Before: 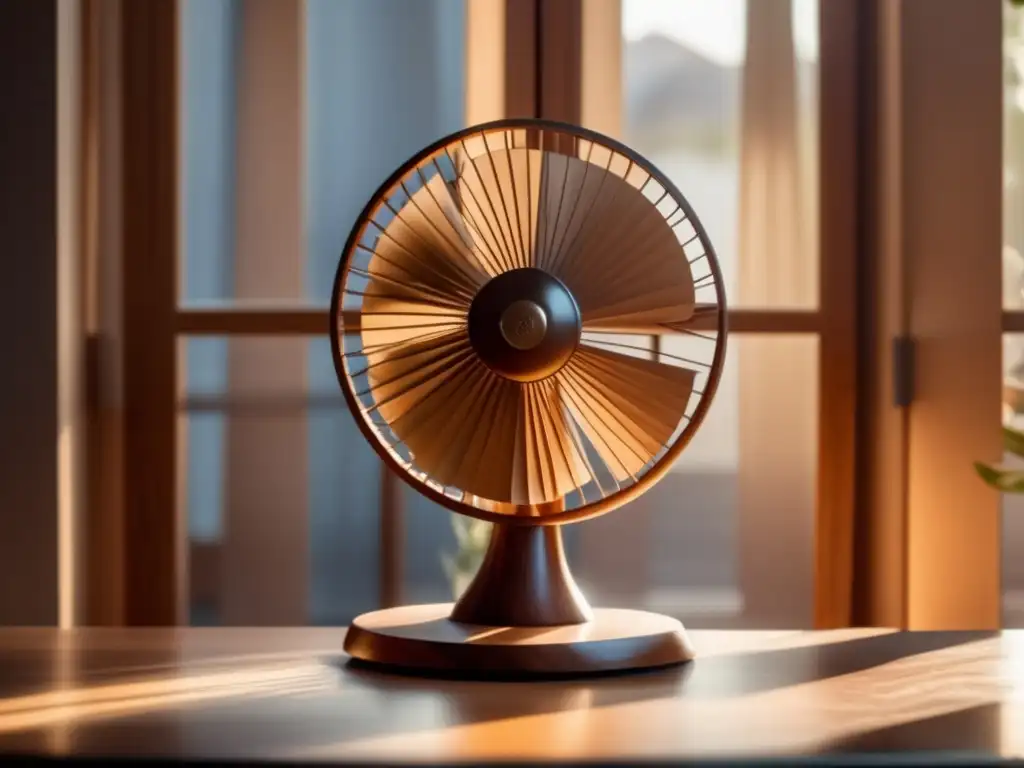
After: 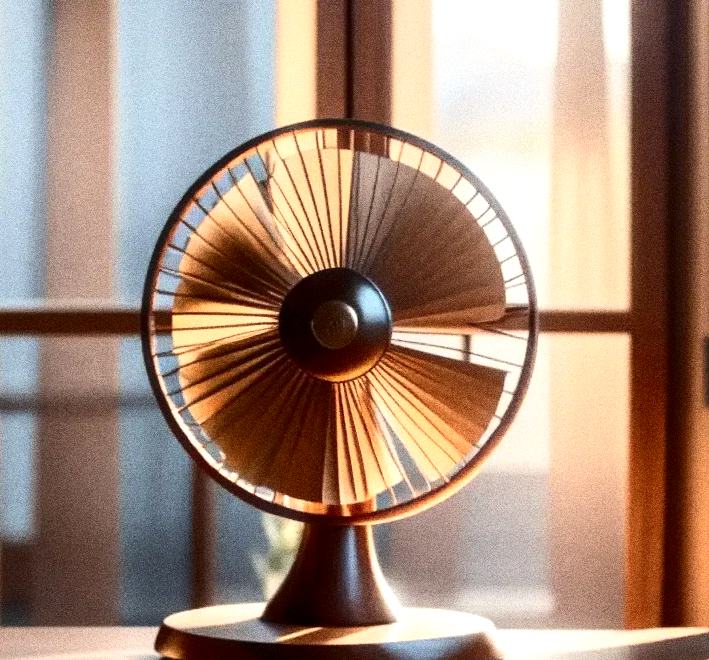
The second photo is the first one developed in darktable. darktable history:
crop: left 18.479%, right 12.2%, bottom 13.971%
haze removal: strength -0.09, adaptive false
contrast brightness saturation: contrast 0.28
exposure: black level correction 0, exposure 0.5 EV, compensate exposure bias true, compensate highlight preservation false
grain: coarseness 14.49 ISO, strength 48.04%, mid-tones bias 35%
local contrast: highlights 100%, shadows 100%, detail 120%, midtone range 0.2
shadows and highlights: shadows -21.3, highlights 100, soften with gaussian
